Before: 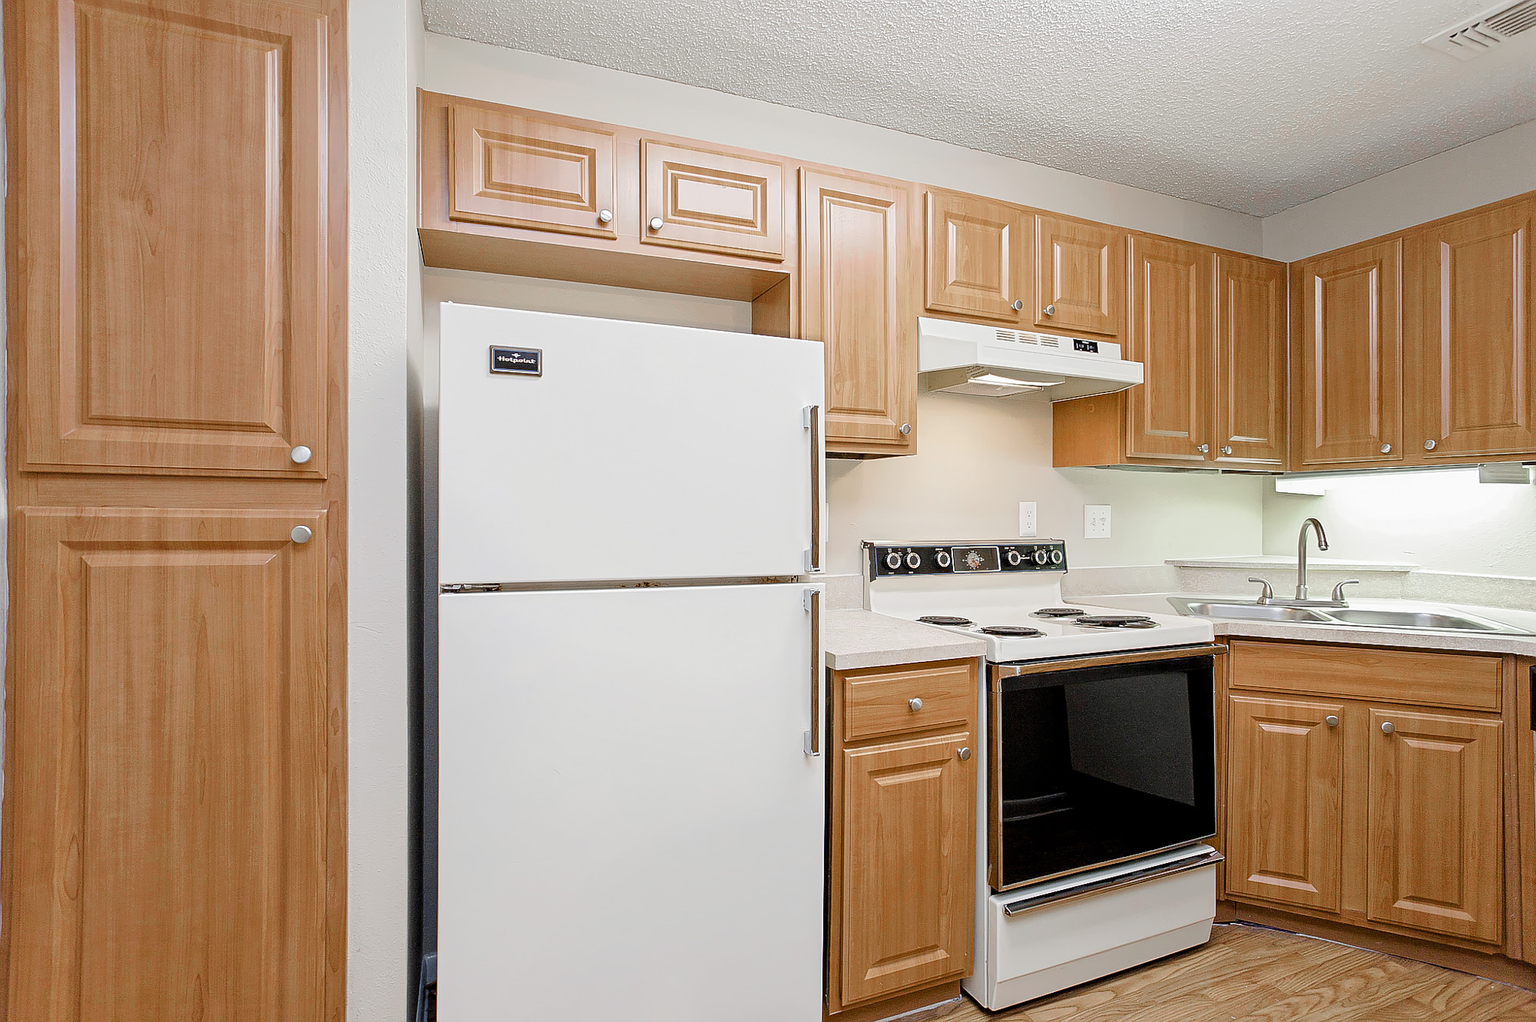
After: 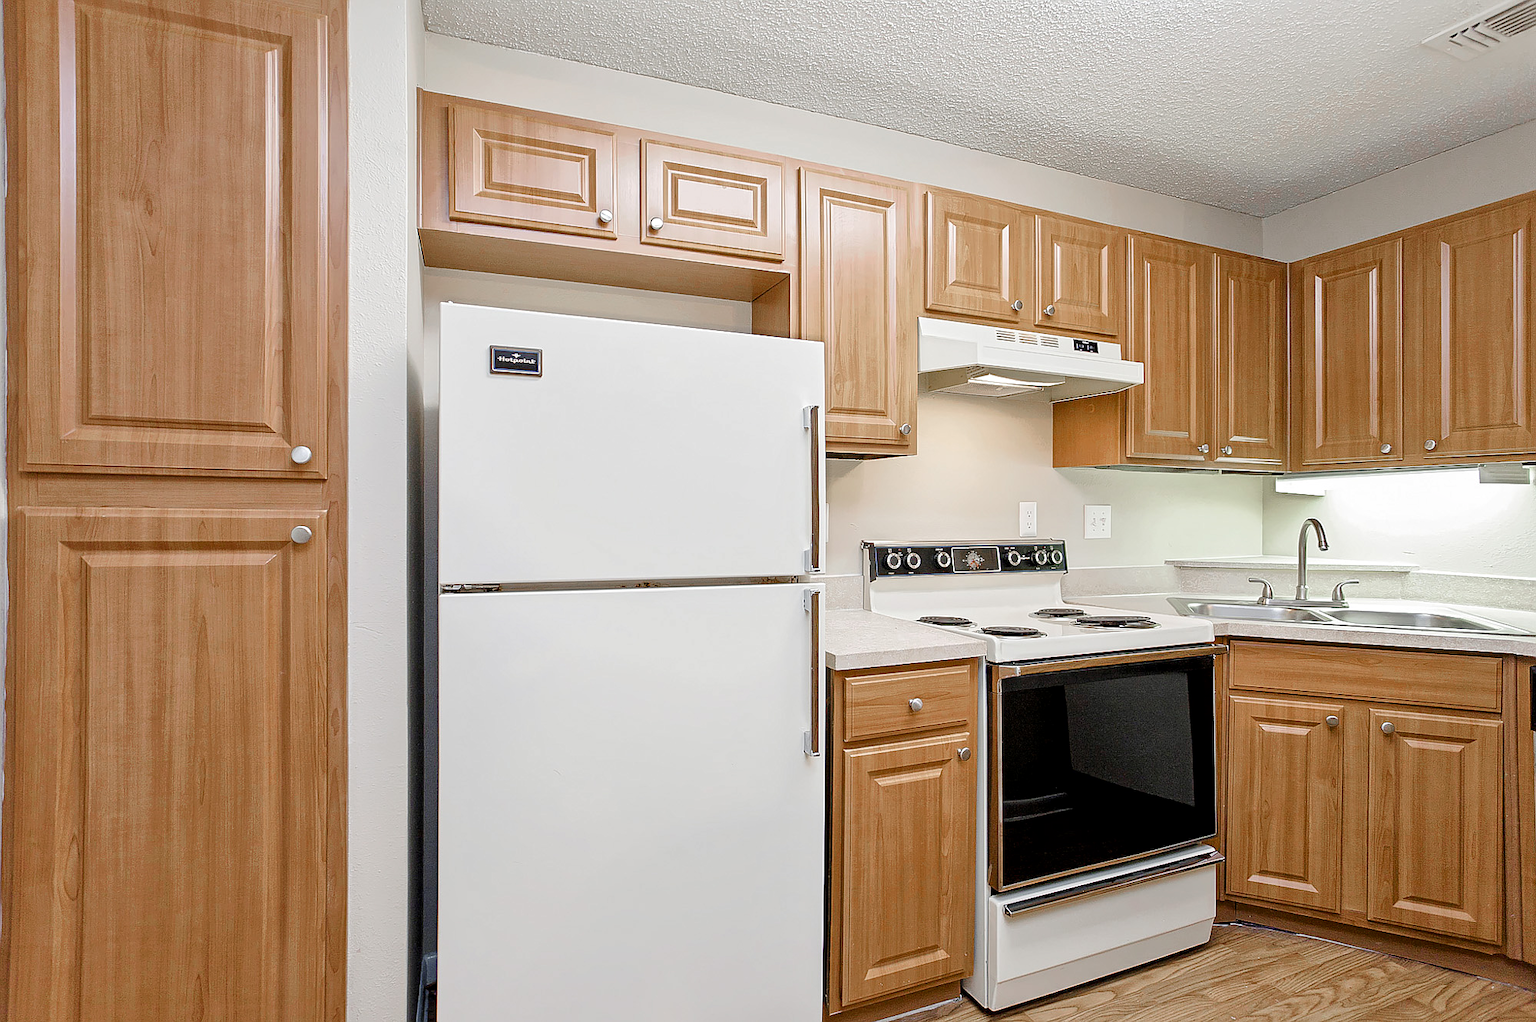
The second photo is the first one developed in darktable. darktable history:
local contrast: mode bilateral grid, contrast 20, coarseness 50, detail 128%, midtone range 0.2
